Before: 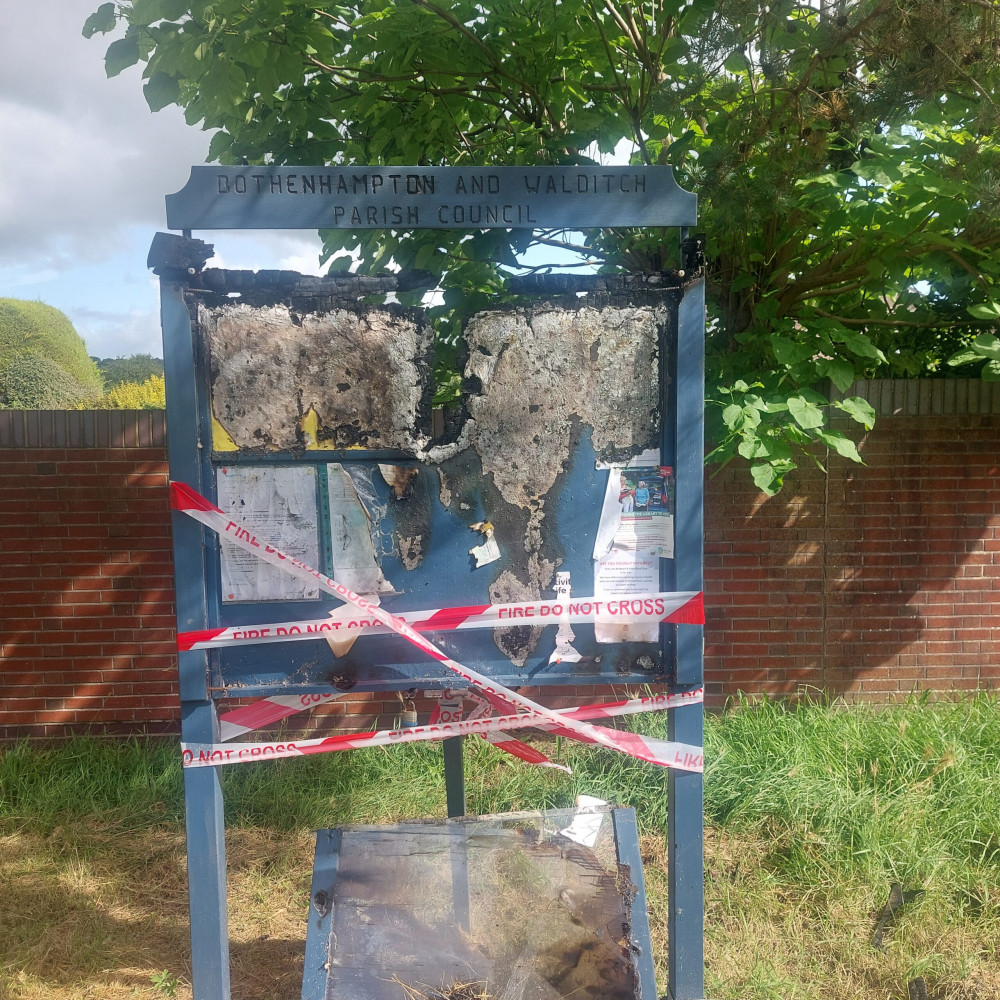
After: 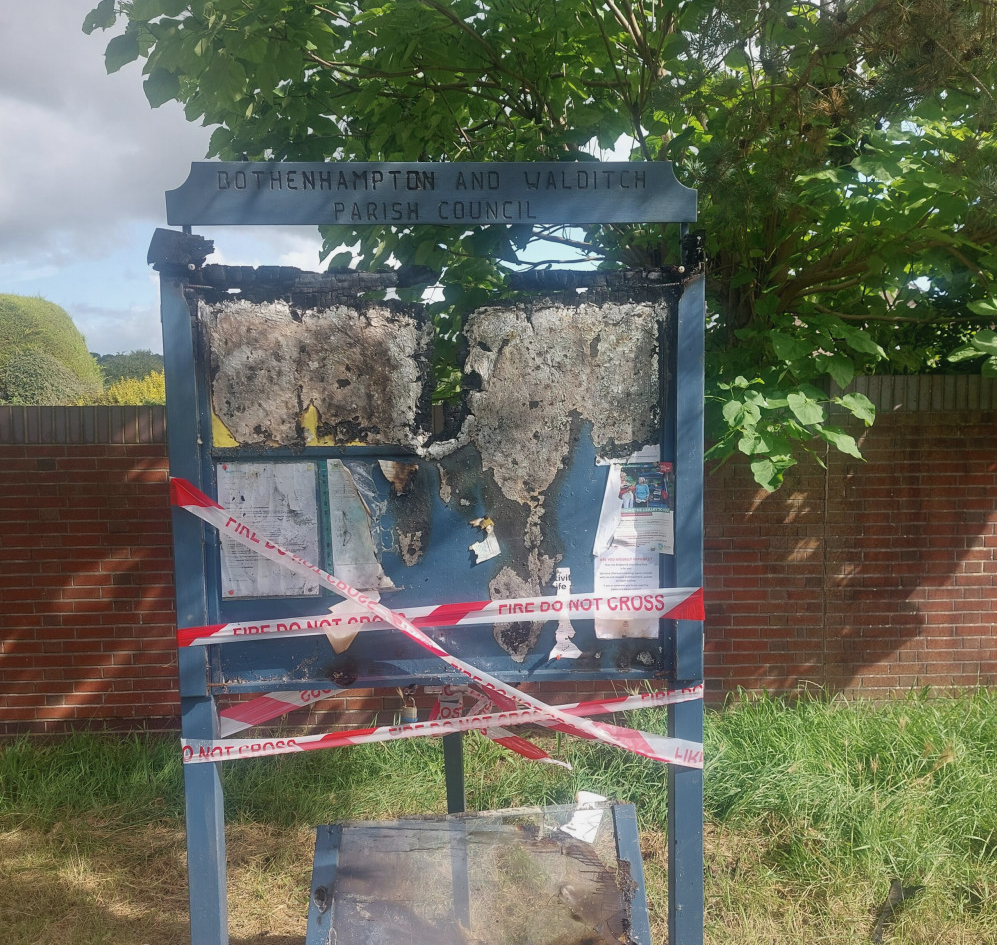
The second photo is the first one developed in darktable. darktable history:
contrast brightness saturation: contrast -0.08, brightness -0.04, saturation -0.11
crop: top 0.448%, right 0.264%, bottom 5.045%
